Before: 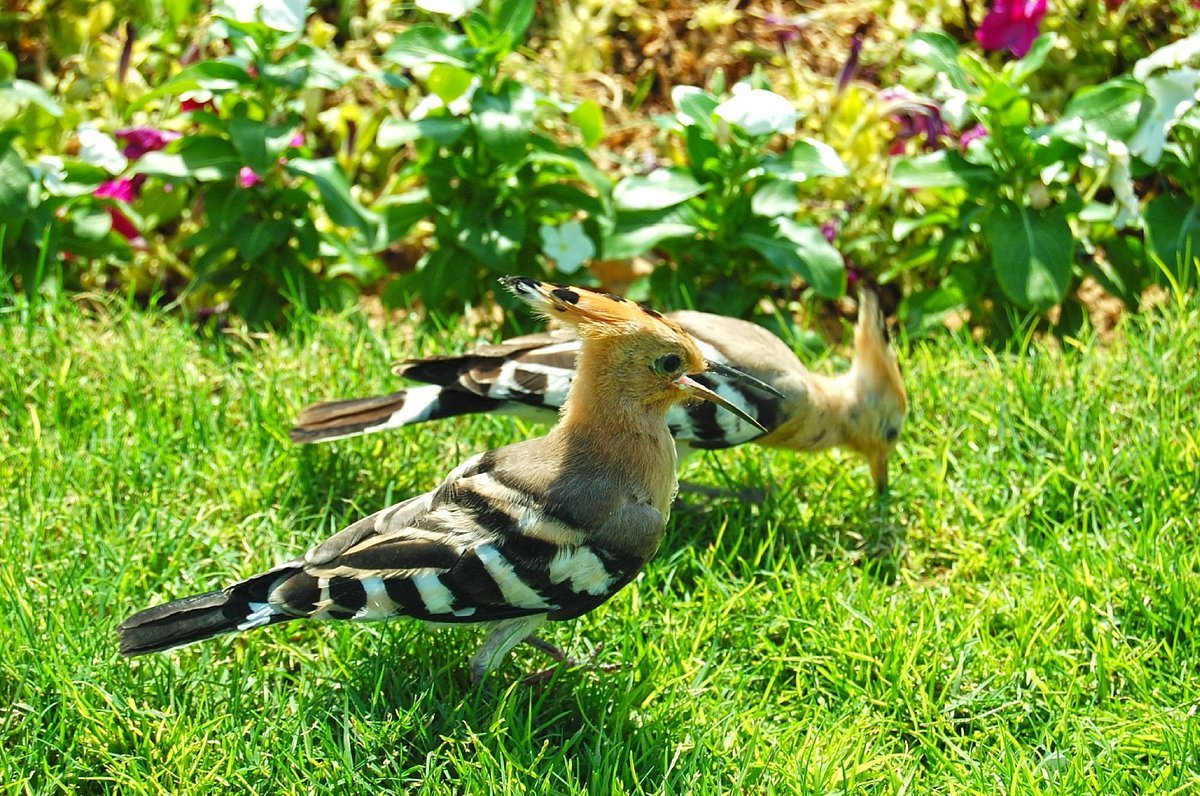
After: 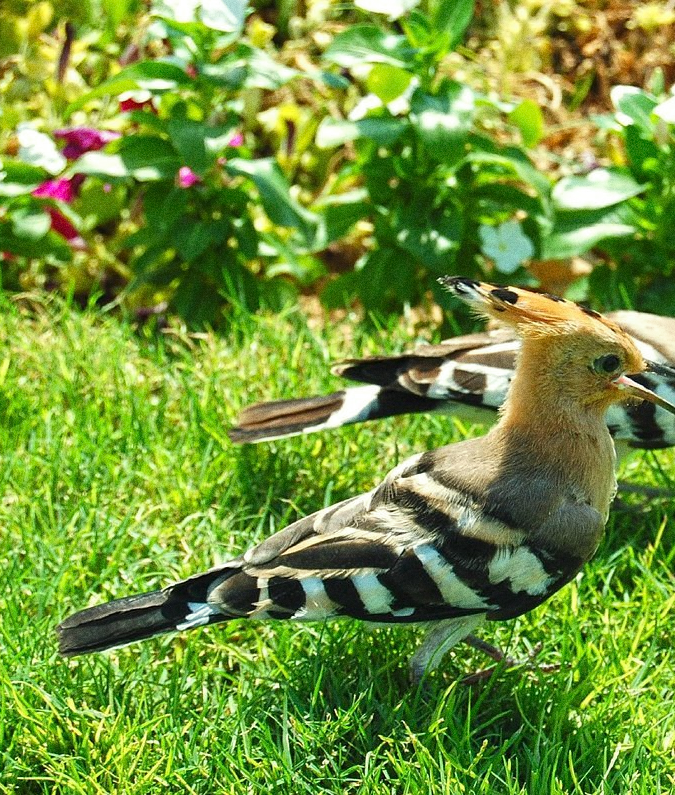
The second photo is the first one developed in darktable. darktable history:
crop: left 5.114%, right 38.589%
split-toning: shadows › saturation 0.61, highlights › saturation 0.58, balance -28.74, compress 87.36%
grain: coarseness 8.68 ISO, strength 31.94%
